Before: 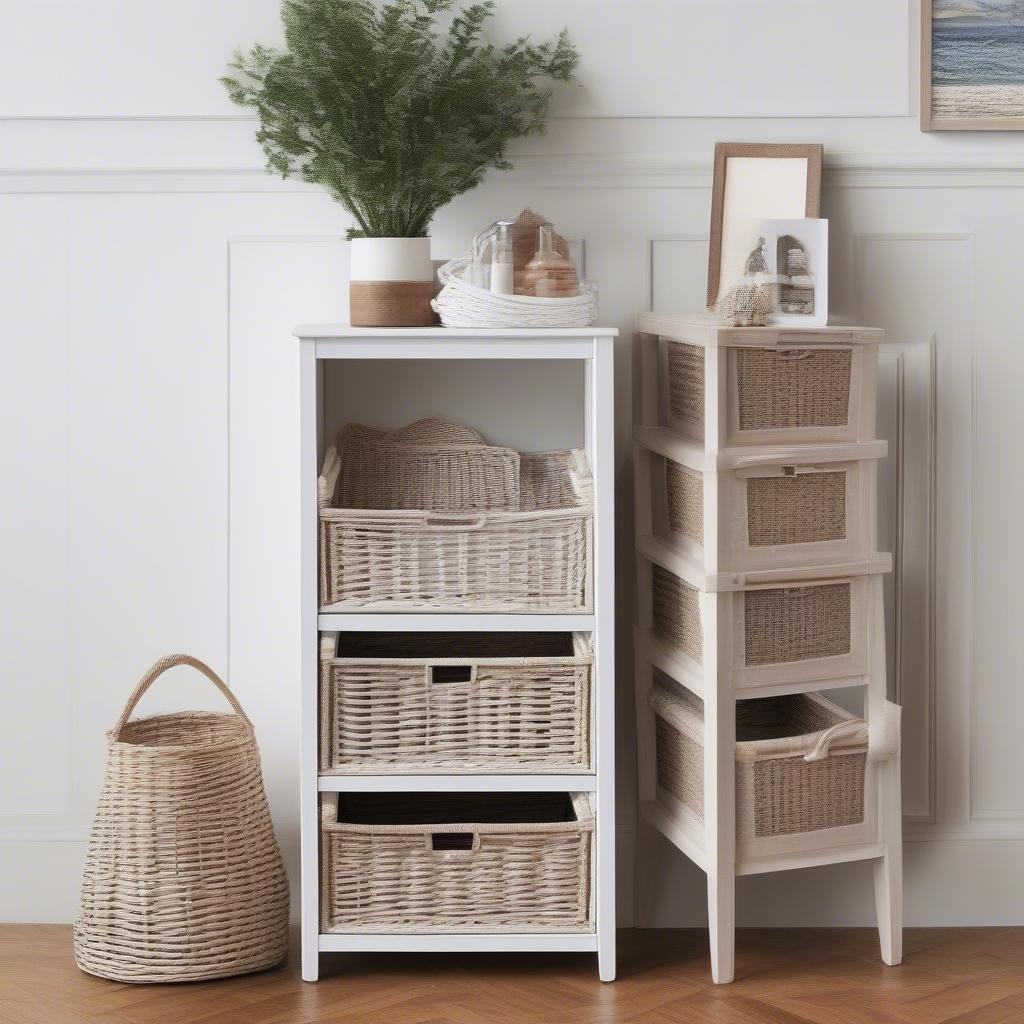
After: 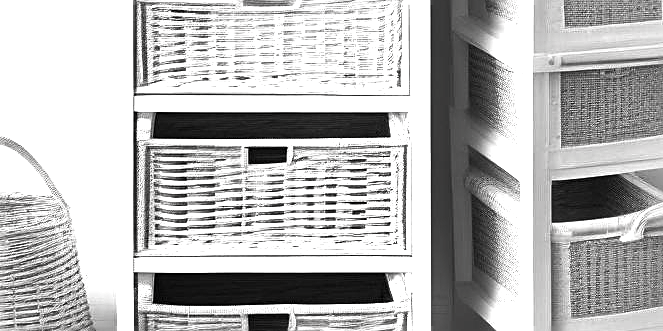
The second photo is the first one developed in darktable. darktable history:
contrast brightness saturation: saturation -0.981
sharpen: on, module defaults
crop: left 18.053%, top 50.757%, right 17.151%, bottom 16.849%
color balance rgb: perceptual saturation grading › global saturation 17.456%, perceptual brilliance grading › highlights 13.874%, perceptual brilliance grading › shadows -18.283%
exposure: exposure 0.915 EV, compensate exposure bias true, compensate highlight preservation false
color zones: curves: ch0 [(0, 0.5) (0.125, 0.4) (0.25, 0.5) (0.375, 0.4) (0.5, 0.4) (0.625, 0.35) (0.75, 0.35) (0.875, 0.5)]; ch1 [(0, 0.35) (0.125, 0.45) (0.25, 0.35) (0.375, 0.35) (0.5, 0.35) (0.625, 0.35) (0.75, 0.45) (0.875, 0.35)]; ch2 [(0, 0.6) (0.125, 0.5) (0.25, 0.5) (0.375, 0.6) (0.5, 0.6) (0.625, 0.5) (0.75, 0.5) (0.875, 0.5)]
base curve: curves: ch0 [(0, 0) (0.303, 0.277) (1, 1)], preserve colors none
